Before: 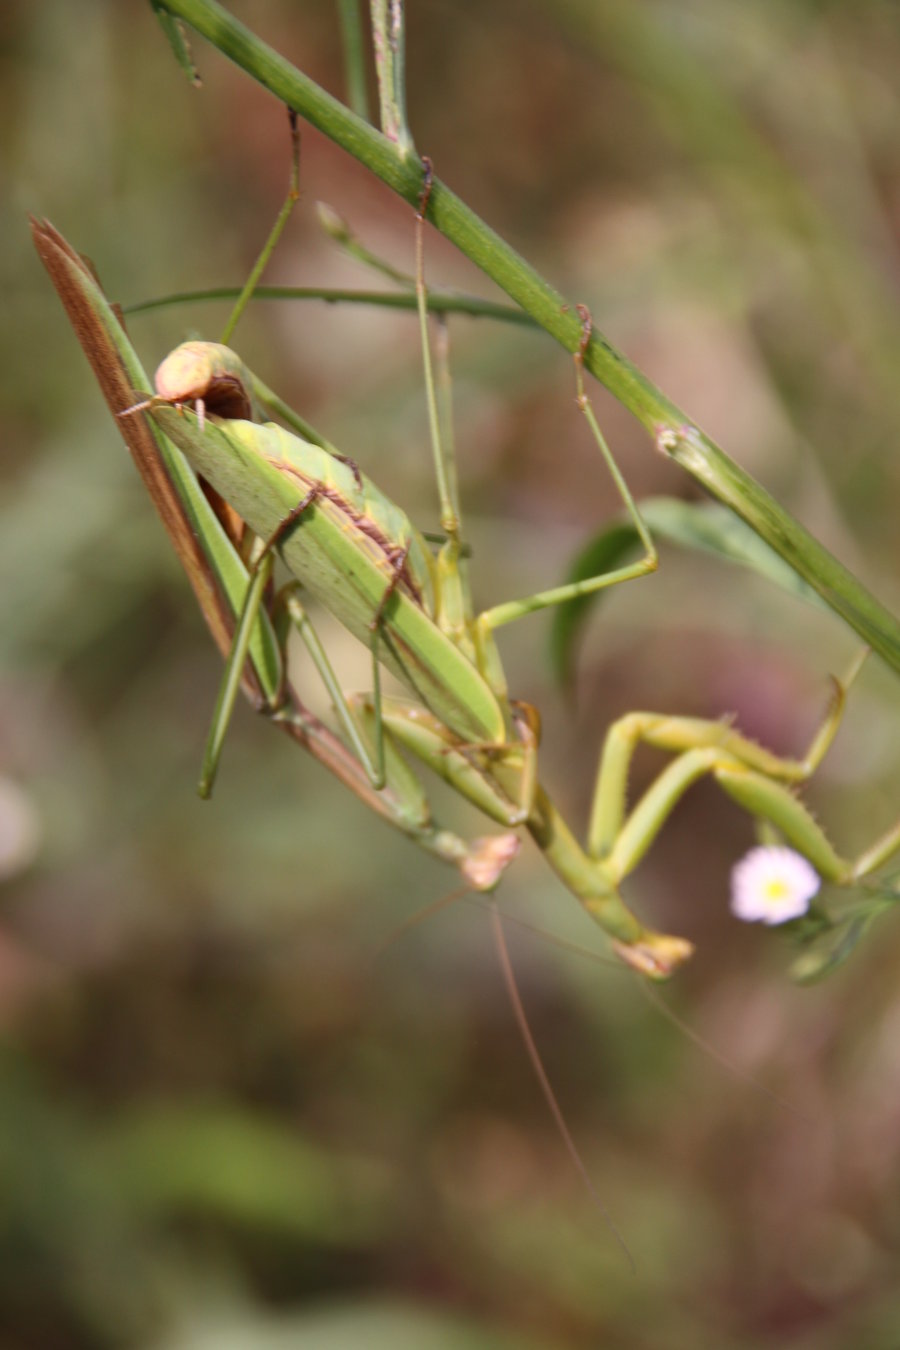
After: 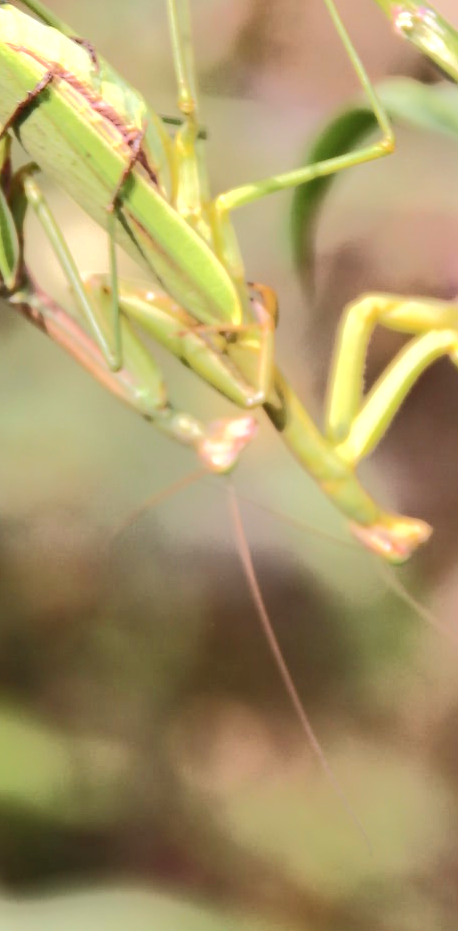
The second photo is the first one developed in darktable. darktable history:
exposure: black level correction 0, exposure 0.693 EV, compensate highlight preservation false
tone curve: curves: ch0 [(0, 0) (0.003, 0.015) (0.011, 0.019) (0.025, 0.025) (0.044, 0.039) (0.069, 0.053) (0.1, 0.076) (0.136, 0.107) (0.177, 0.143) (0.224, 0.19) (0.277, 0.253) (0.335, 0.32) (0.399, 0.412) (0.468, 0.524) (0.543, 0.668) (0.623, 0.717) (0.709, 0.769) (0.801, 0.82) (0.898, 0.865) (1, 1)], color space Lab, independent channels, preserve colors none
crop and rotate: left 29.278%, top 31.02%, right 19.805%
